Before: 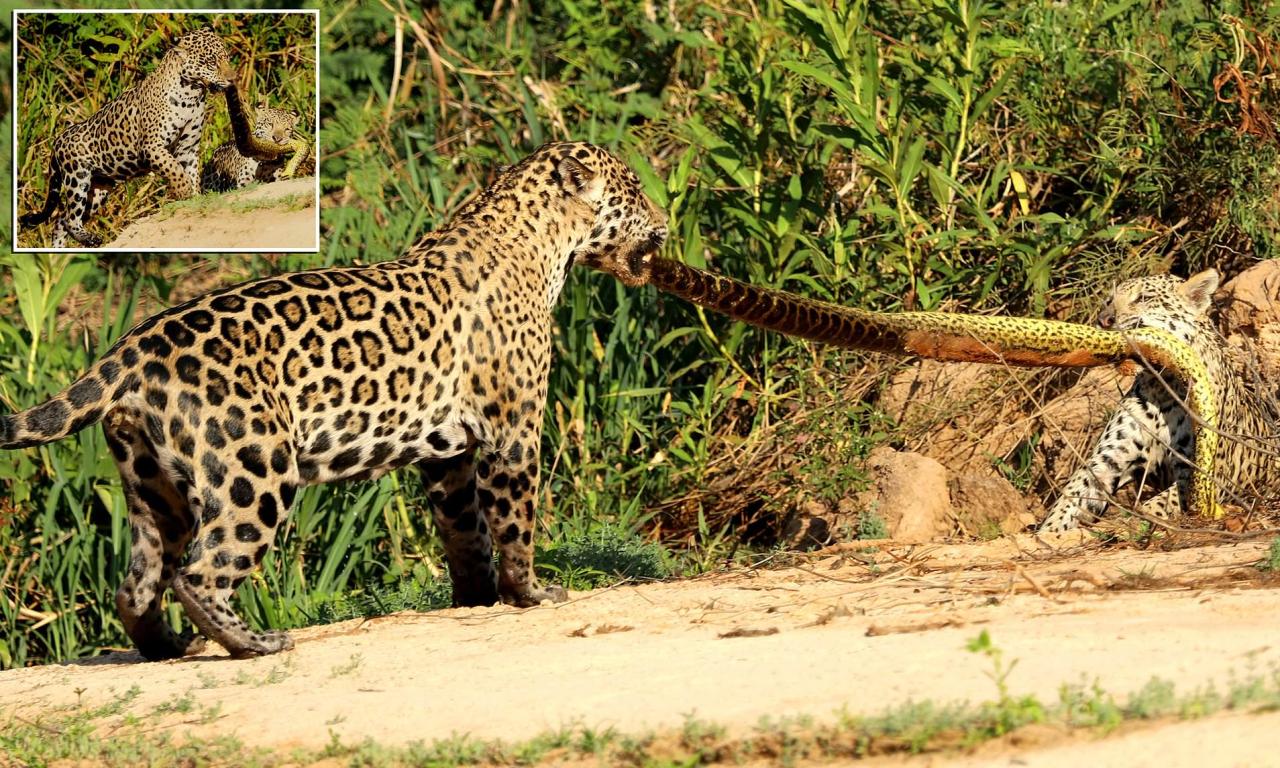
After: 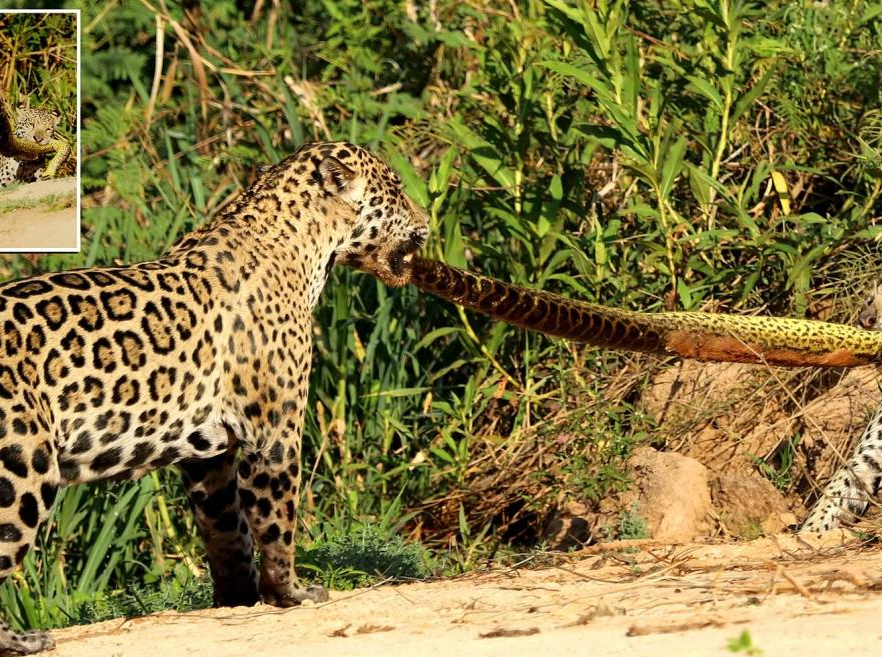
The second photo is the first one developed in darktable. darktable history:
crop: left 18.699%, right 12.323%, bottom 14.431%
